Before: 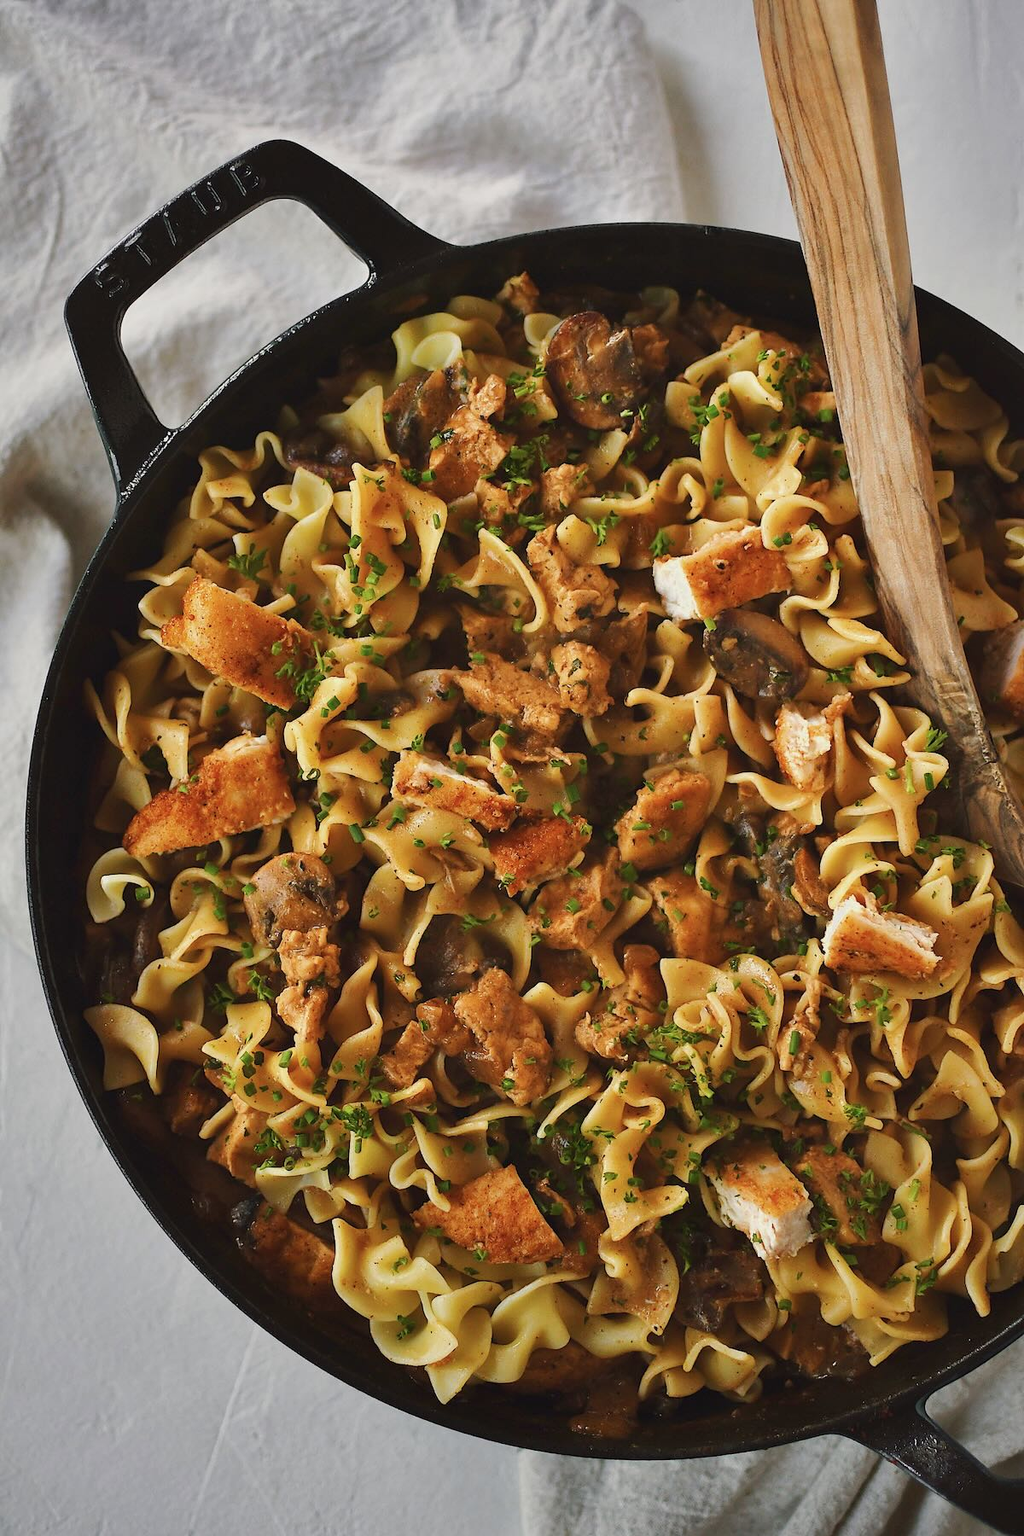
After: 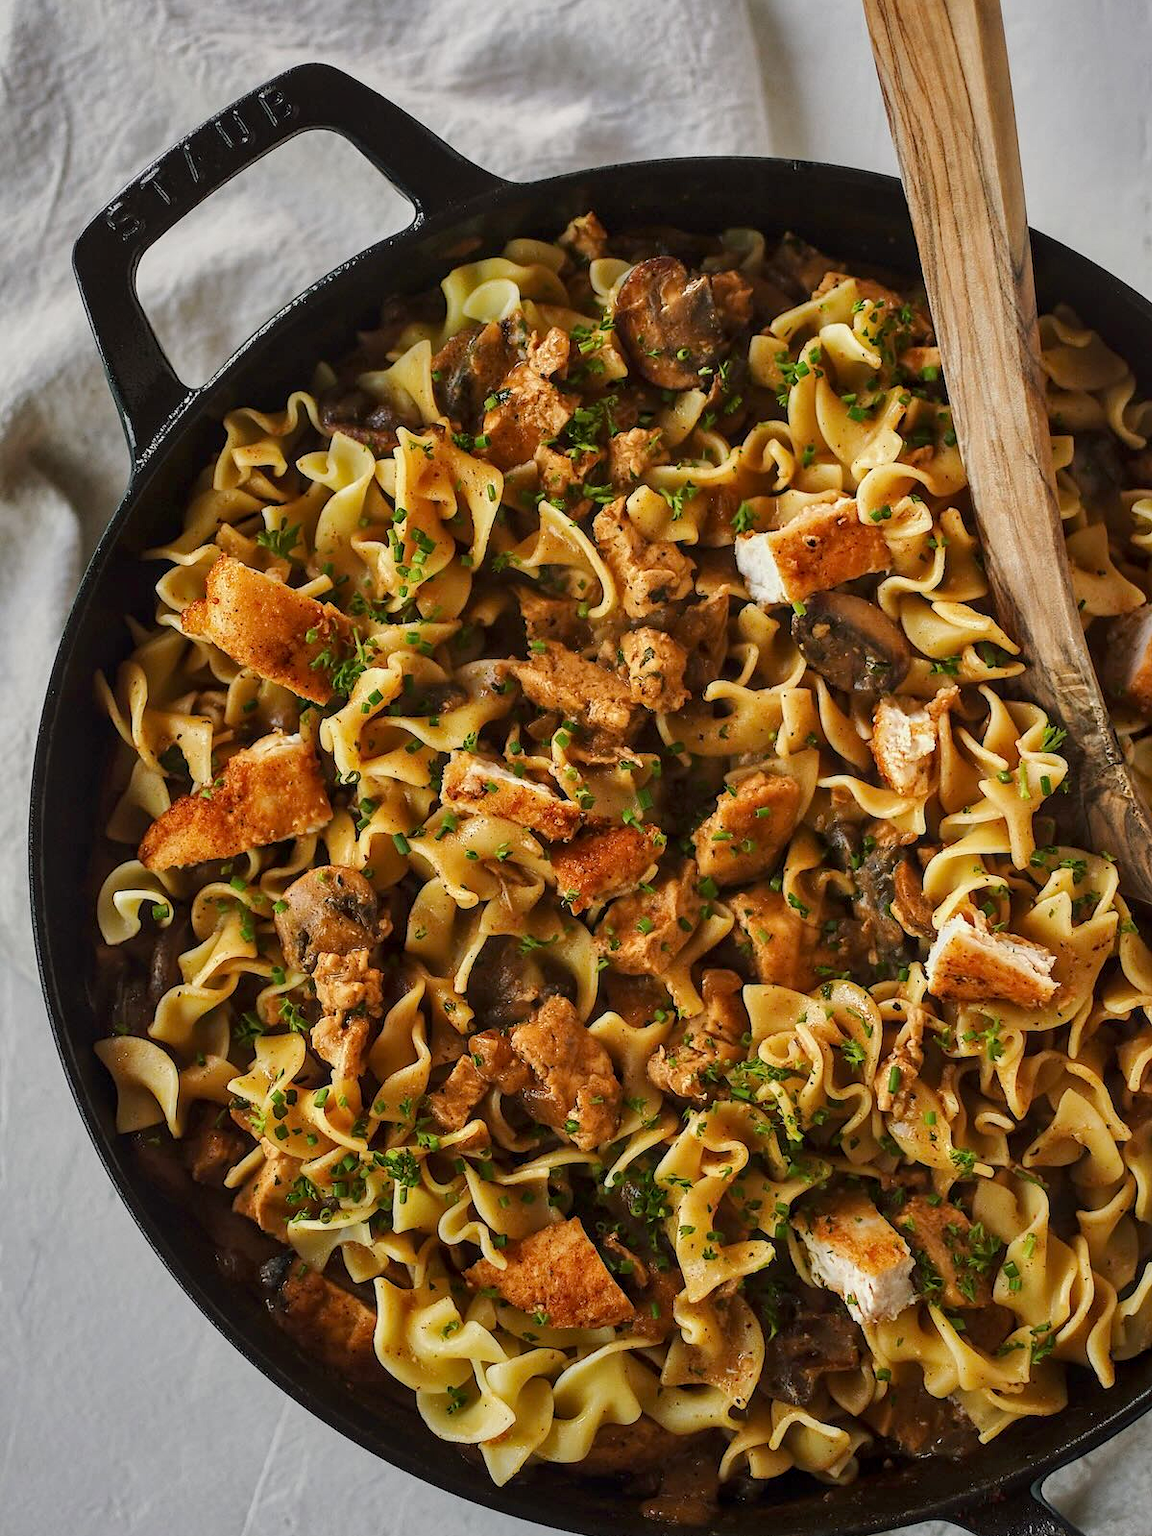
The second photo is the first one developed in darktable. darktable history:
crop and rotate: top 5.5%, bottom 5.647%
local contrast: on, module defaults
